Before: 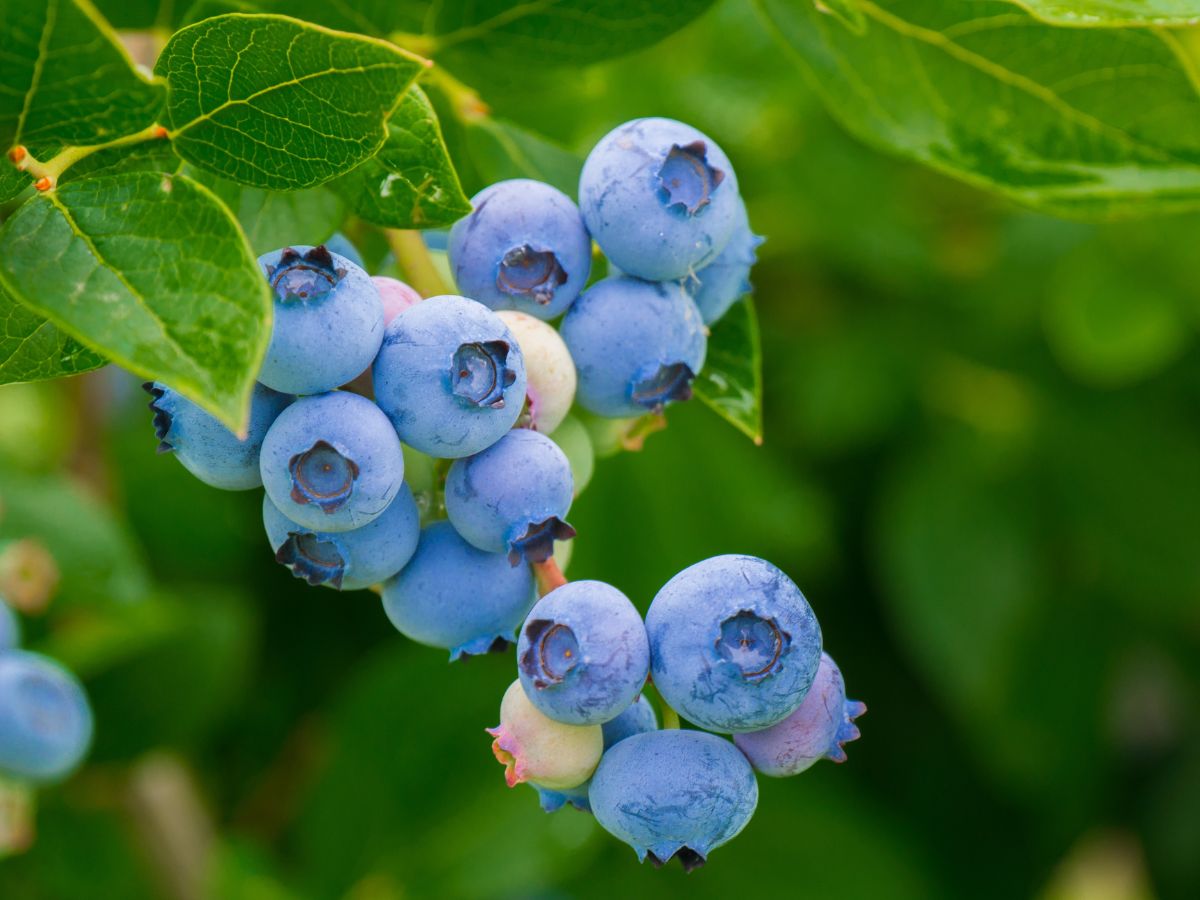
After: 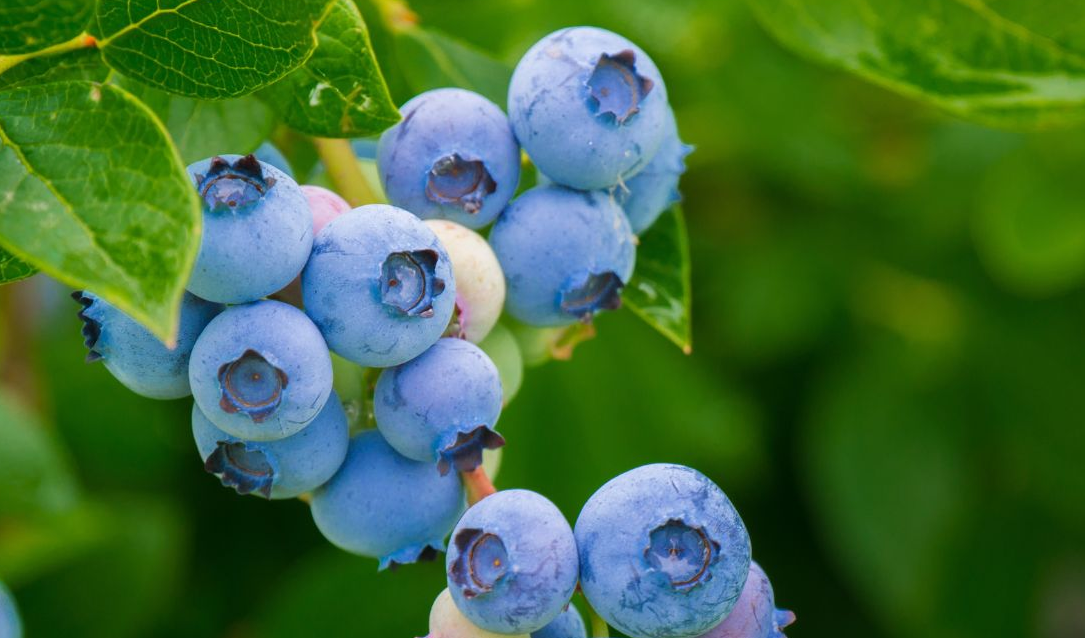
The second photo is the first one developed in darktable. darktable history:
crop: left 5.991%, top 10.163%, right 3.525%, bottom 18.924%
